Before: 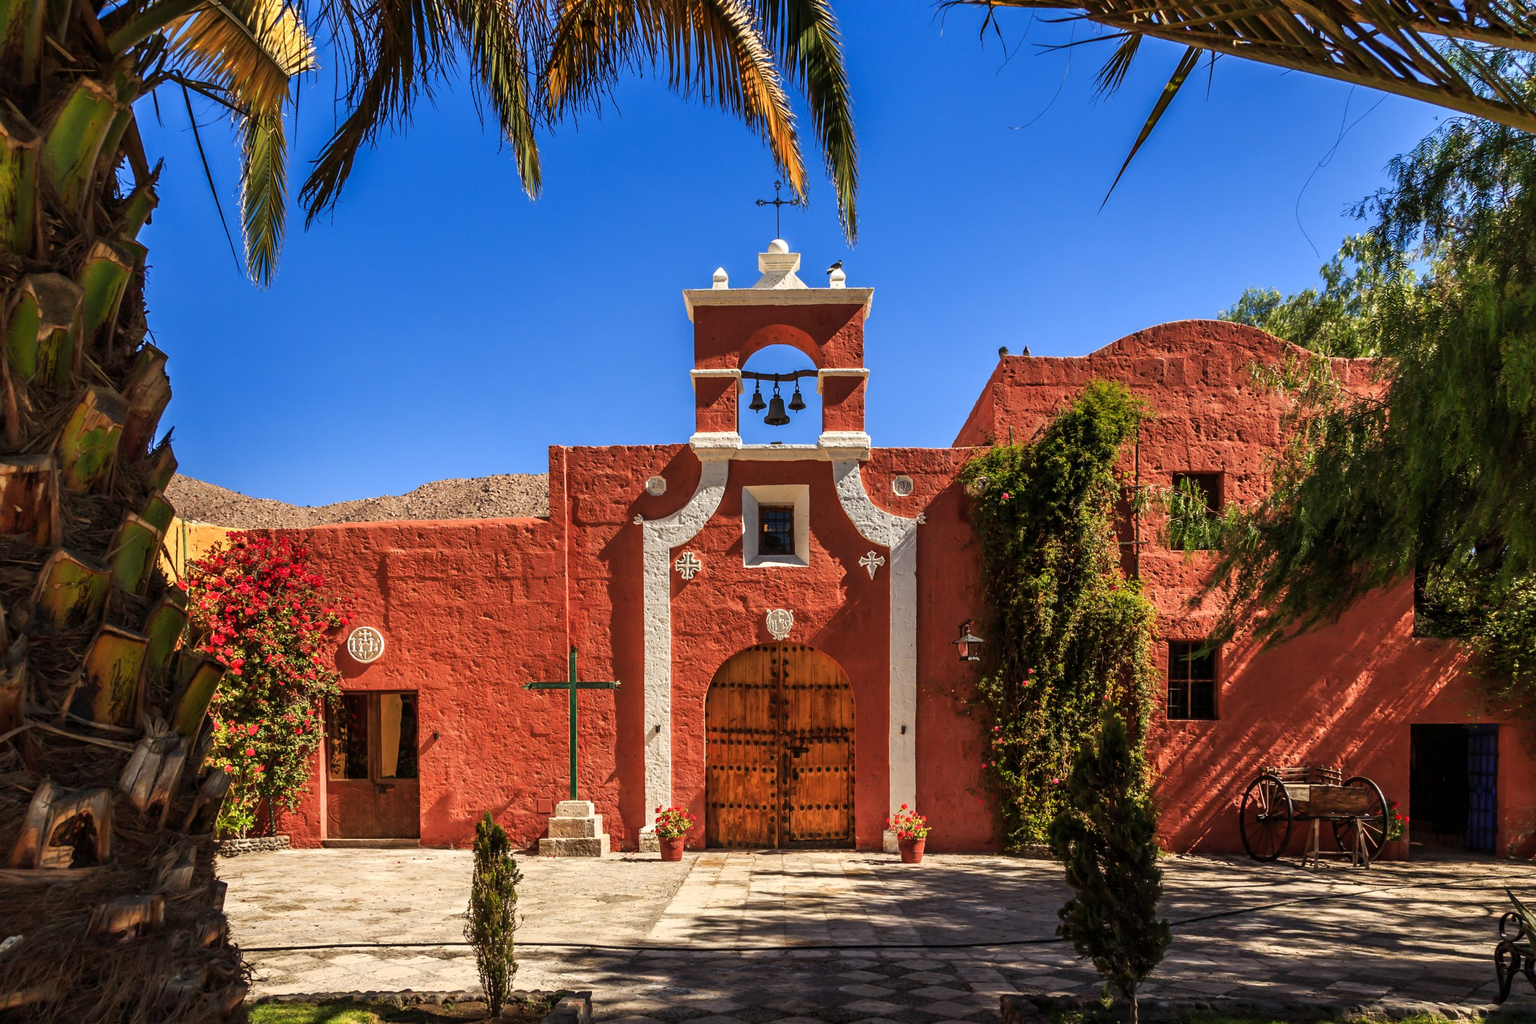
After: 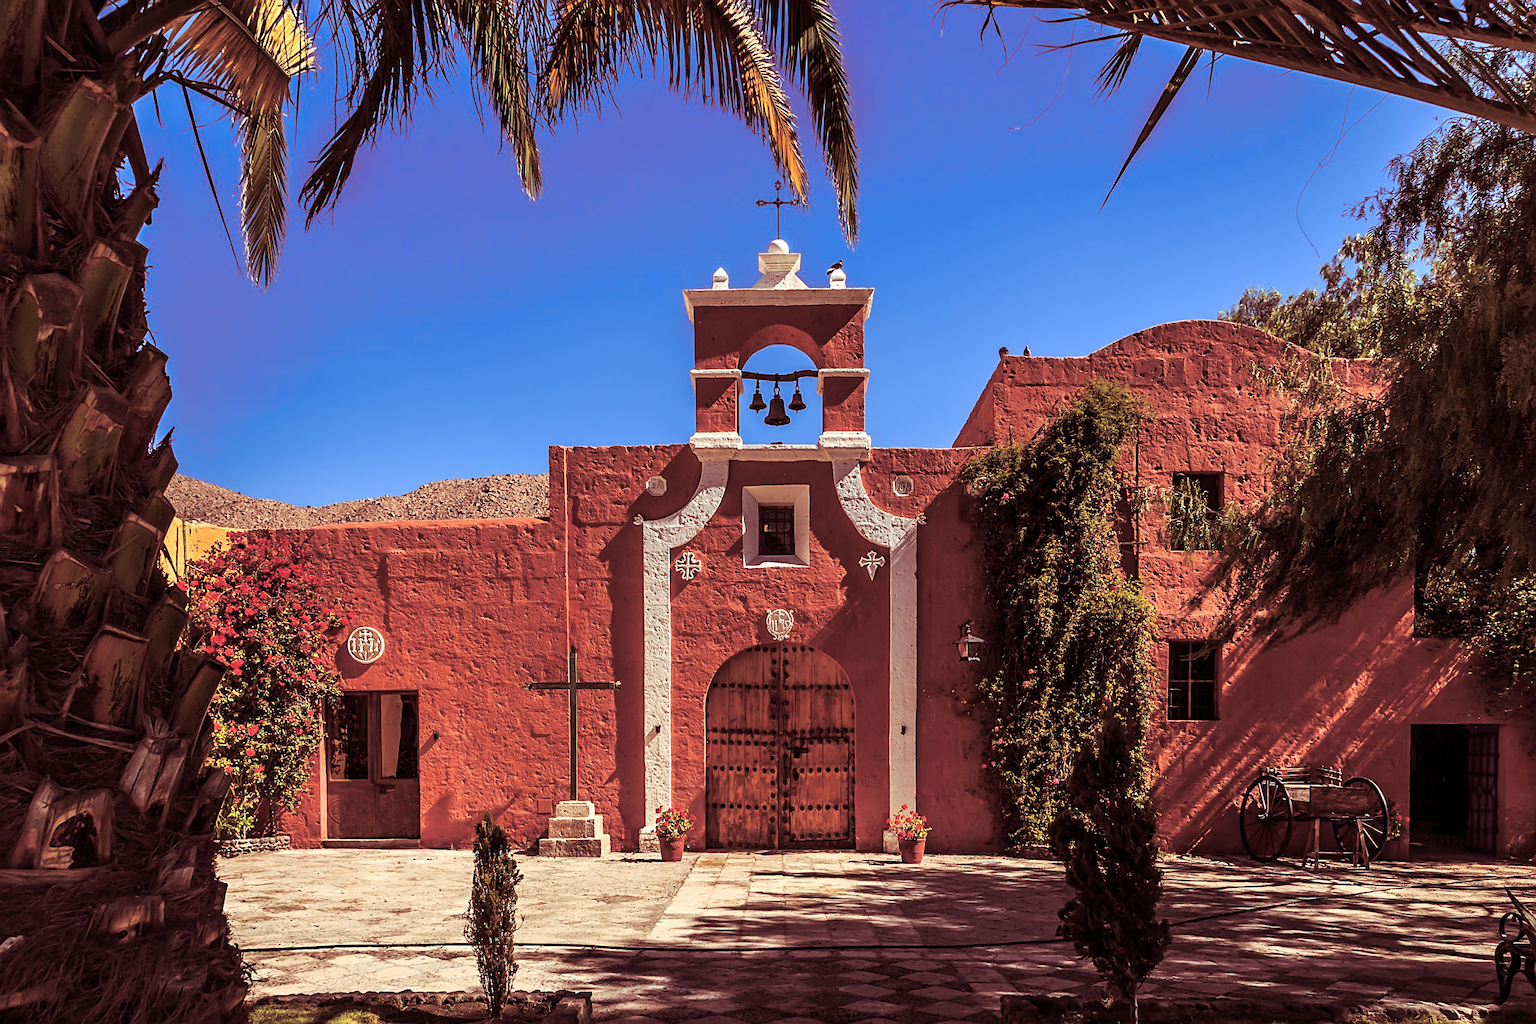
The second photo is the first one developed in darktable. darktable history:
sharpen: on, module defaults
split-toning: highlights › hue 187.2°, highlights › saturation 0.83, balance -68.05, compress 56.43%
